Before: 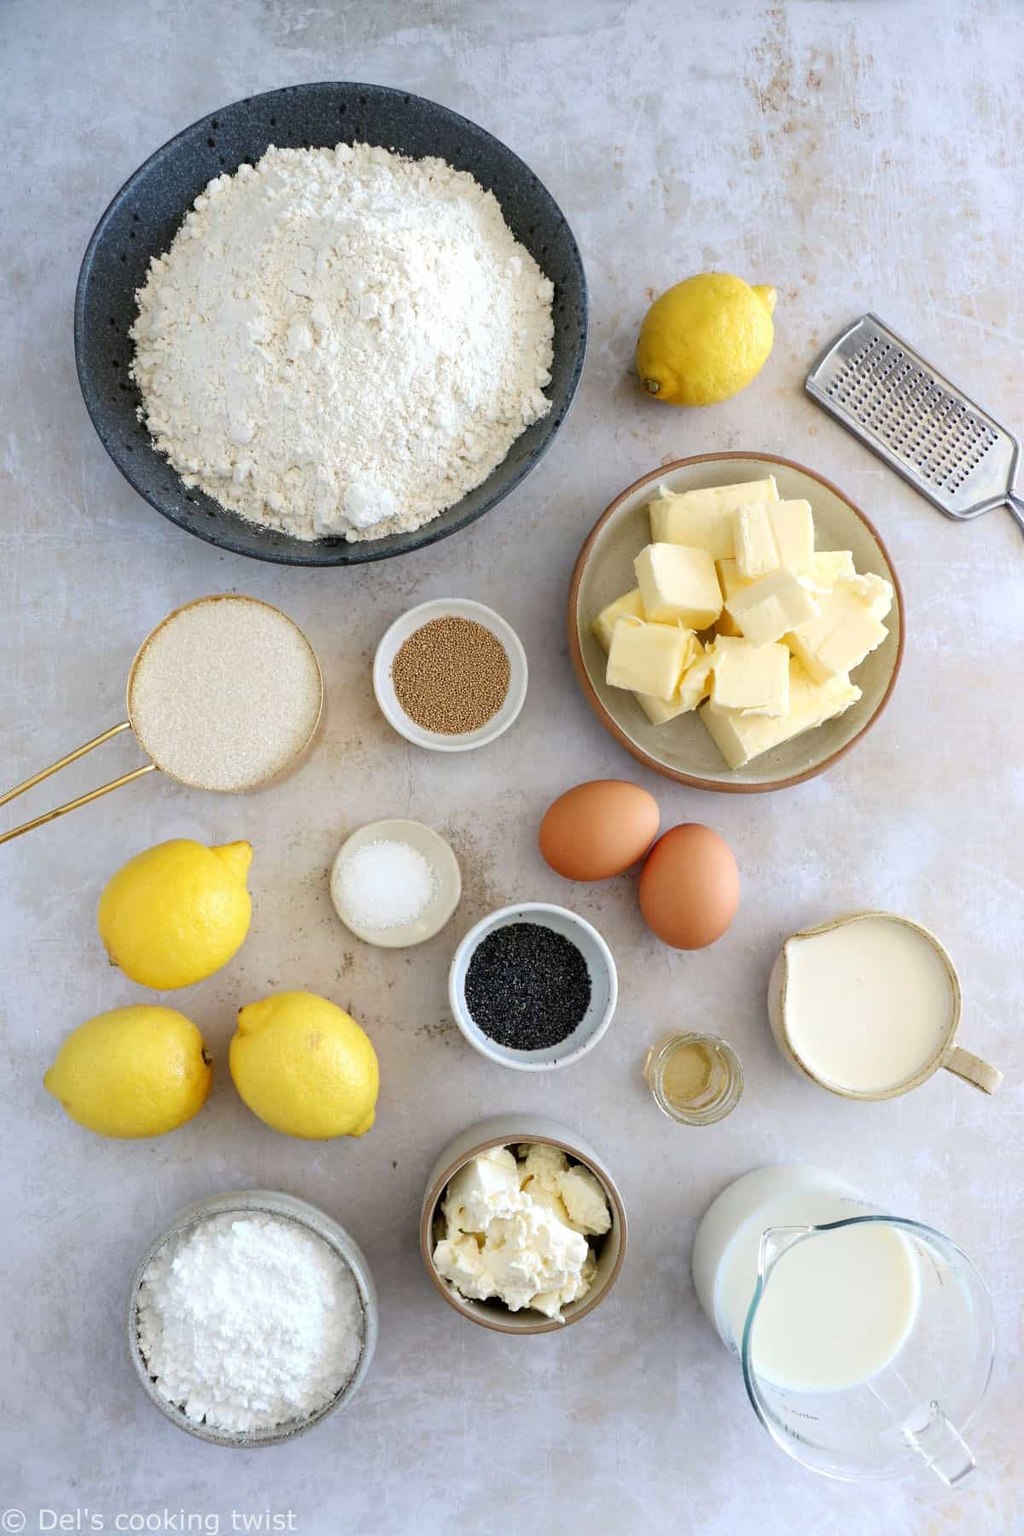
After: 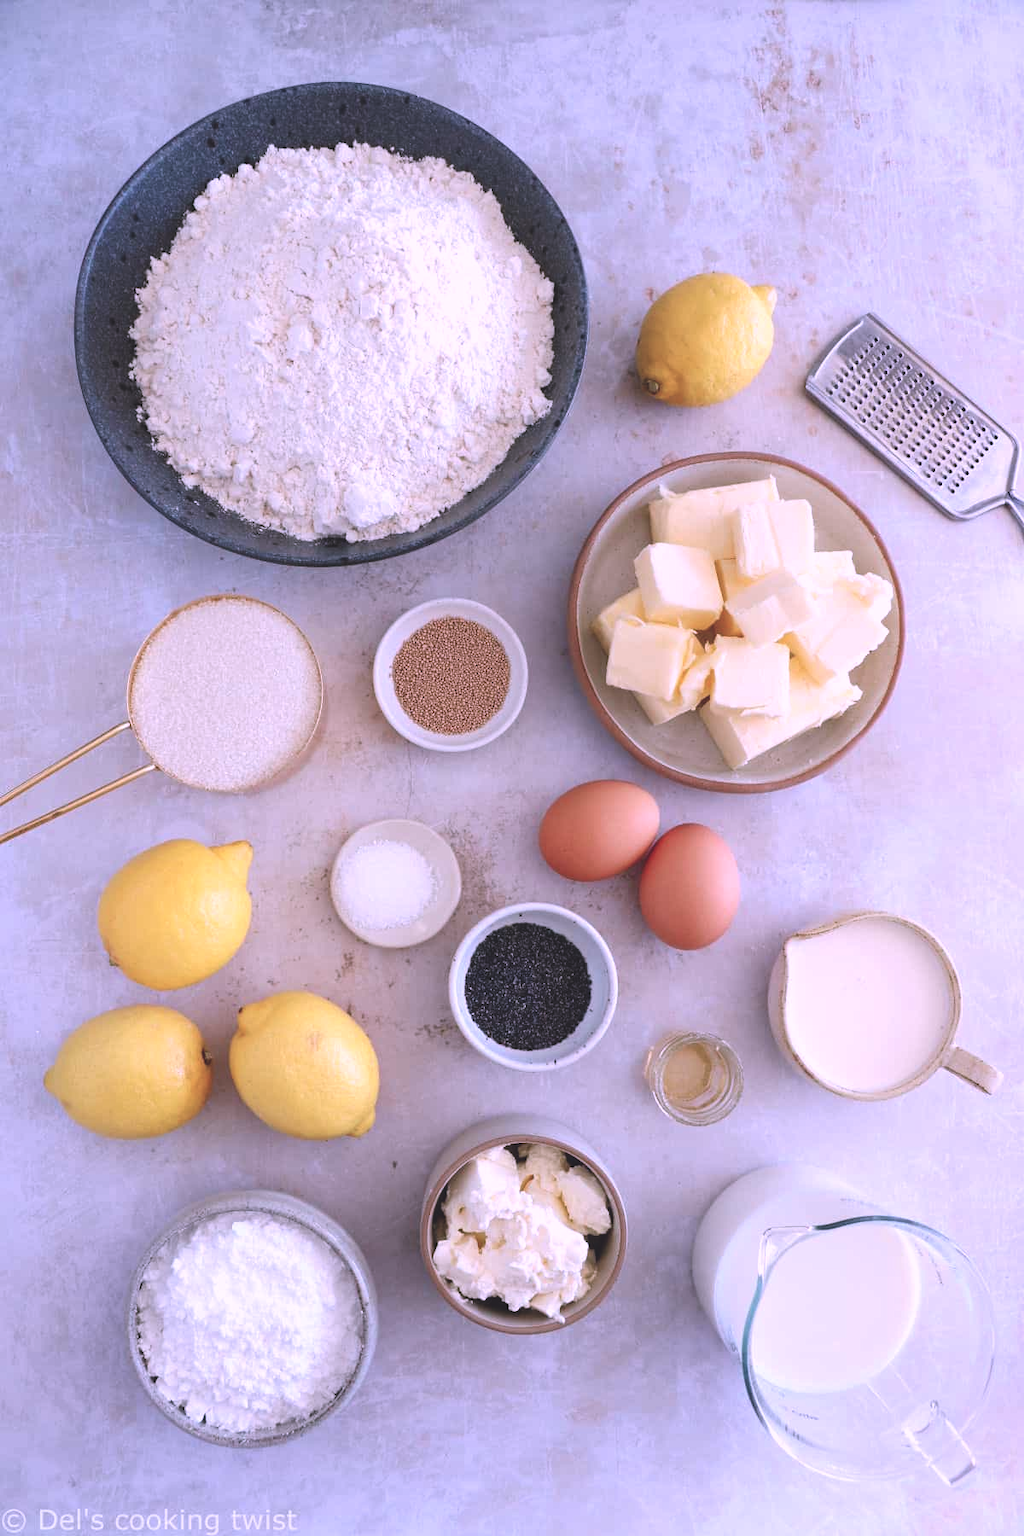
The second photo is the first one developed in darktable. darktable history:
color correction: highlights a* 15.18, highlights b* -24.52
exposure: black level correction -0.016, compensate highlight preservation false
